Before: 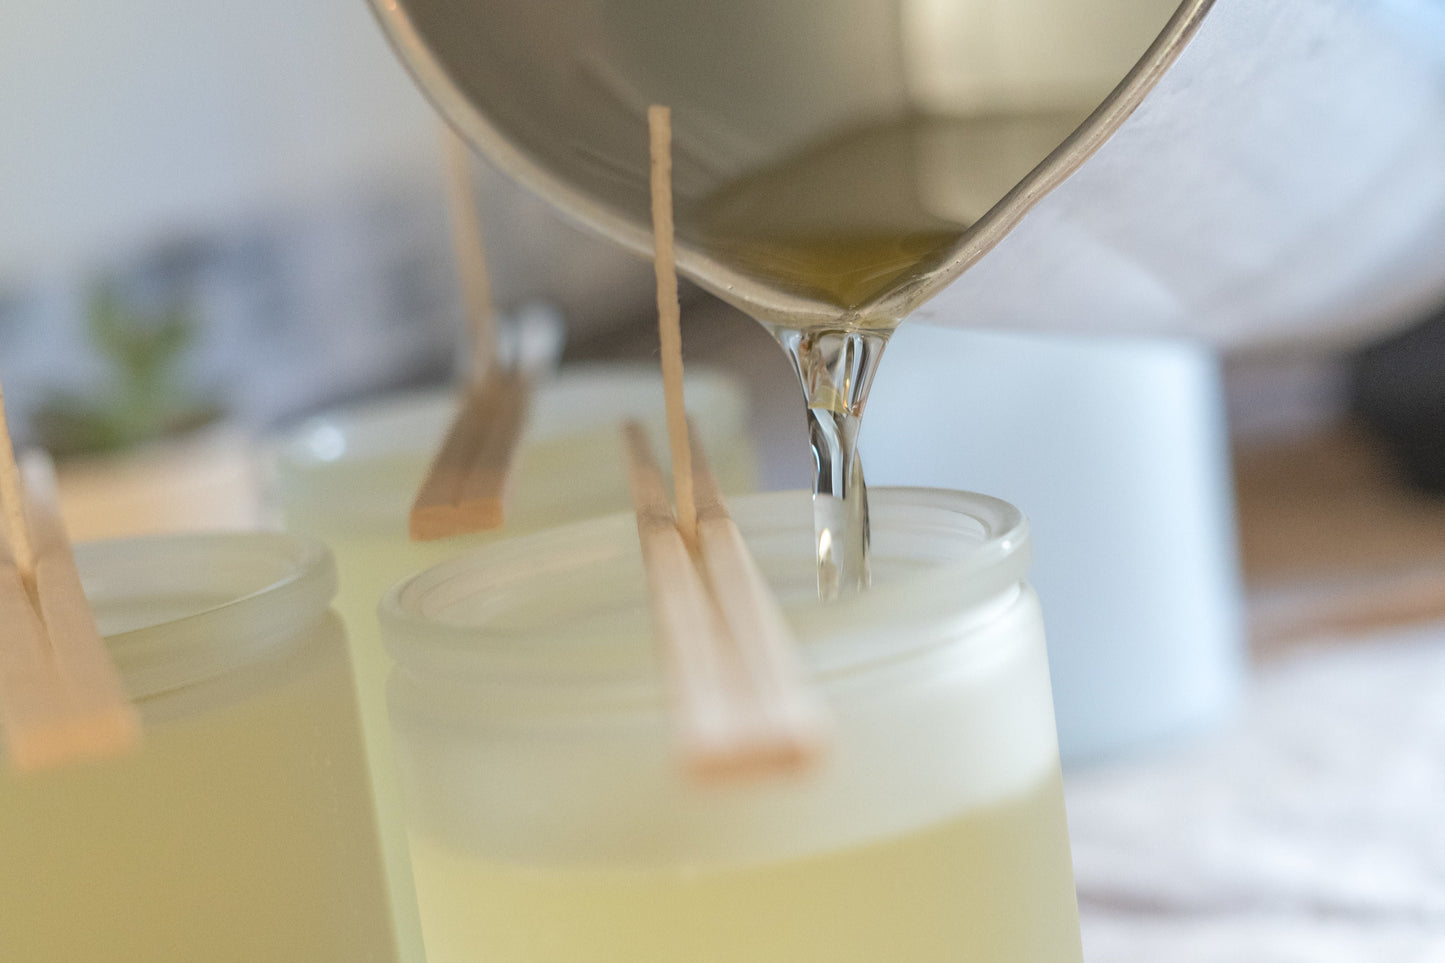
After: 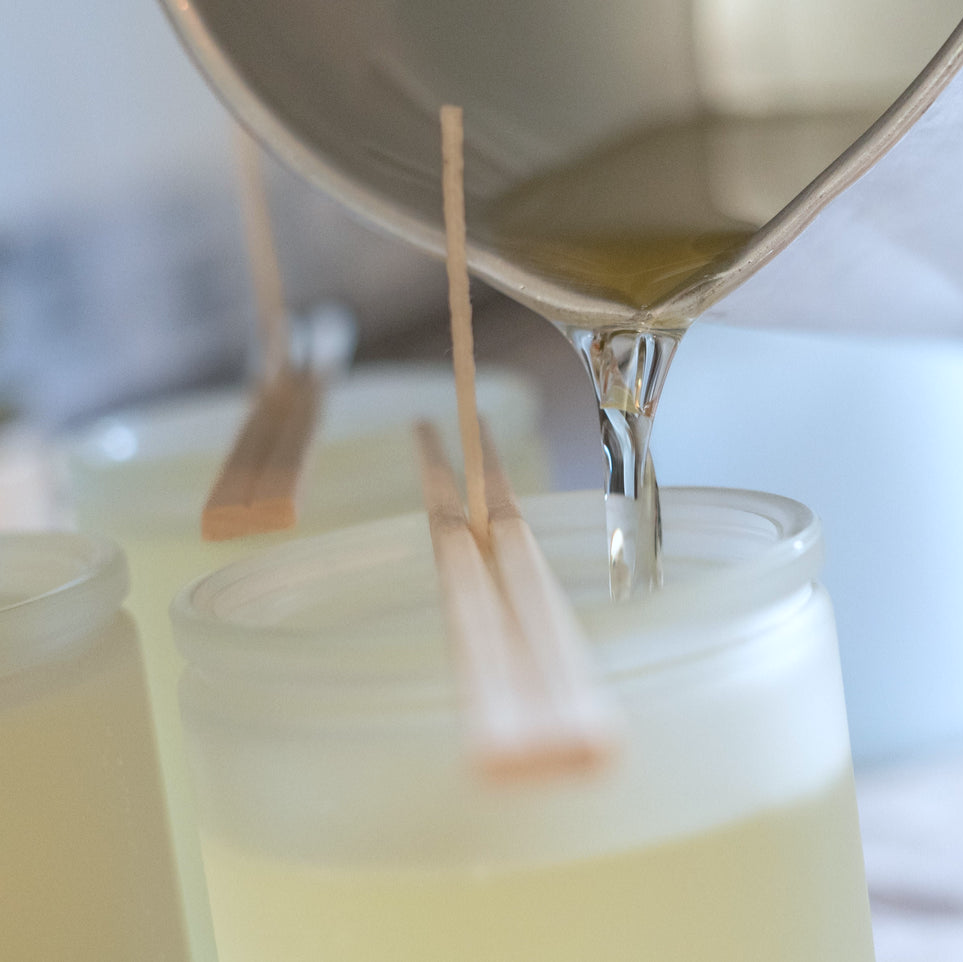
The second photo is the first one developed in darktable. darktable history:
color correction: highlights a* -0.772, highlights b* -8.92
crop and rotate: left 14.436%, right 18.898%
